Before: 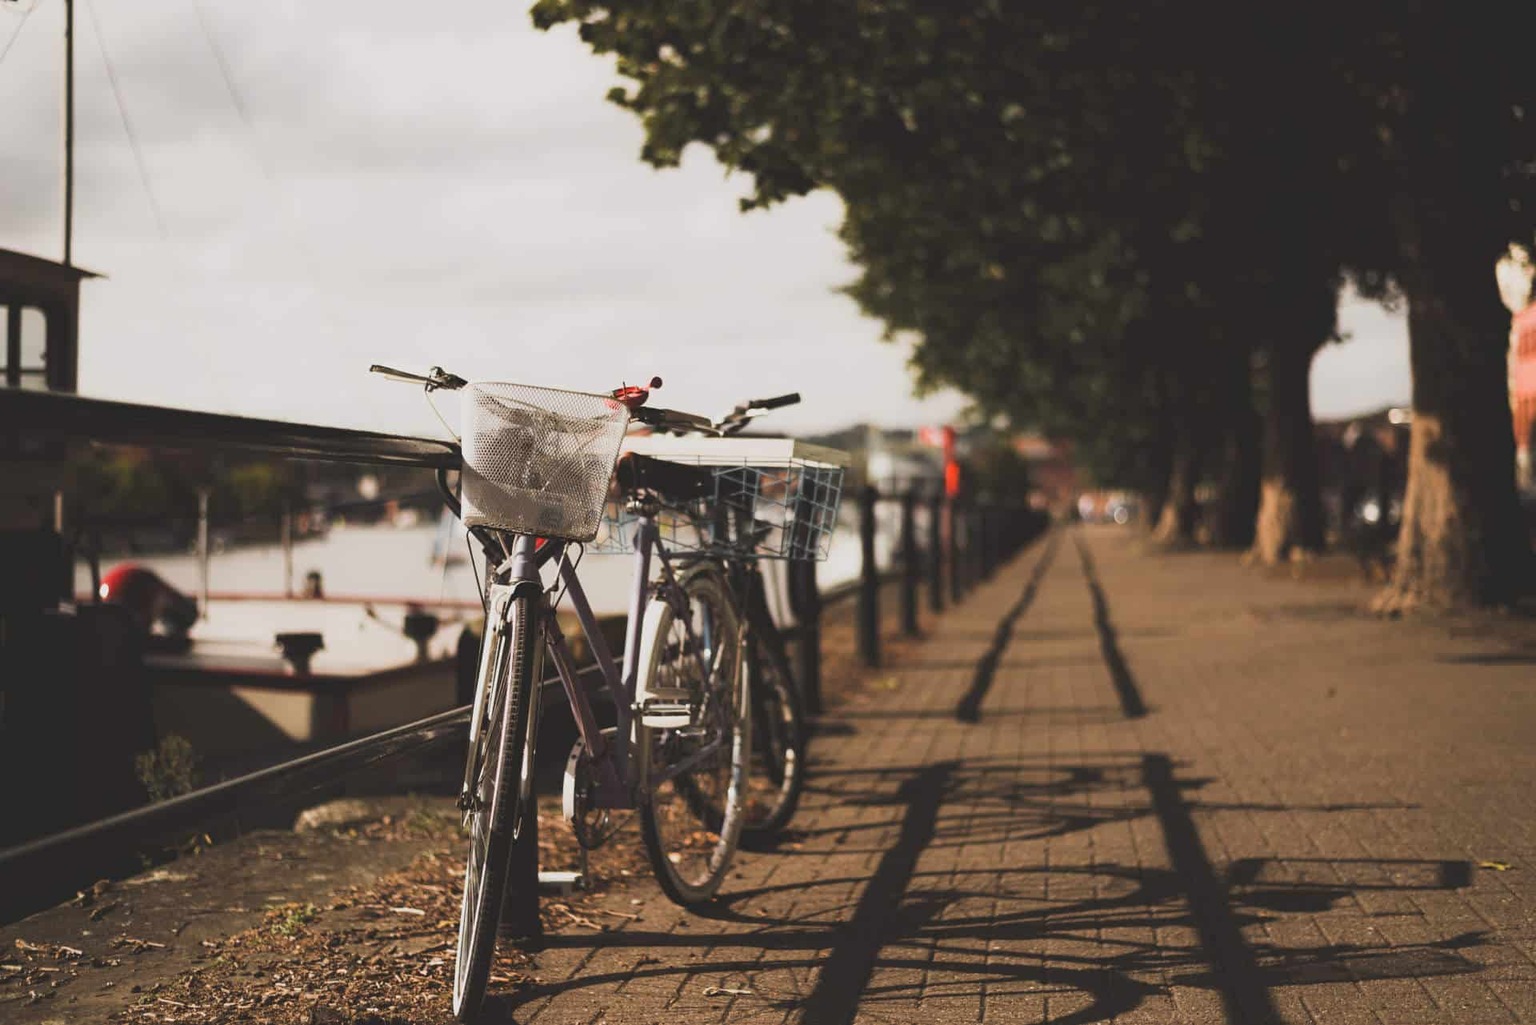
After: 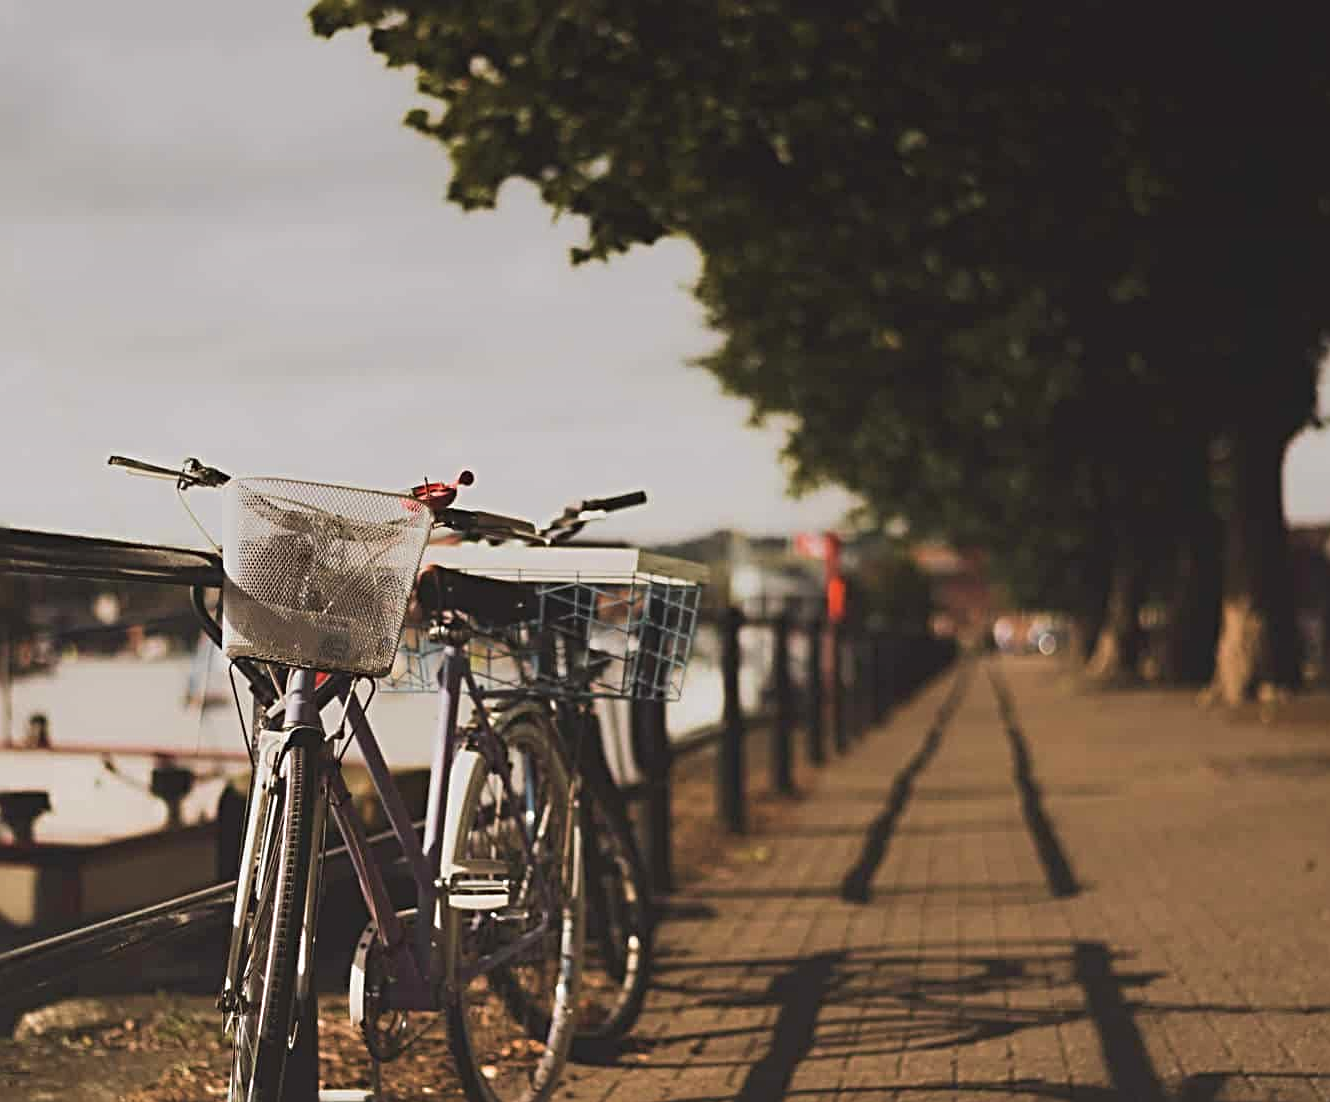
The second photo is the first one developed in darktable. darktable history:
crop: left 18.479%, right 12.2%, bottom 13.971%
sharpen: radius 4
velvia: on, module defaults
graduated density: on, module defaults
contrast brightness saturation: saturation -0.05
